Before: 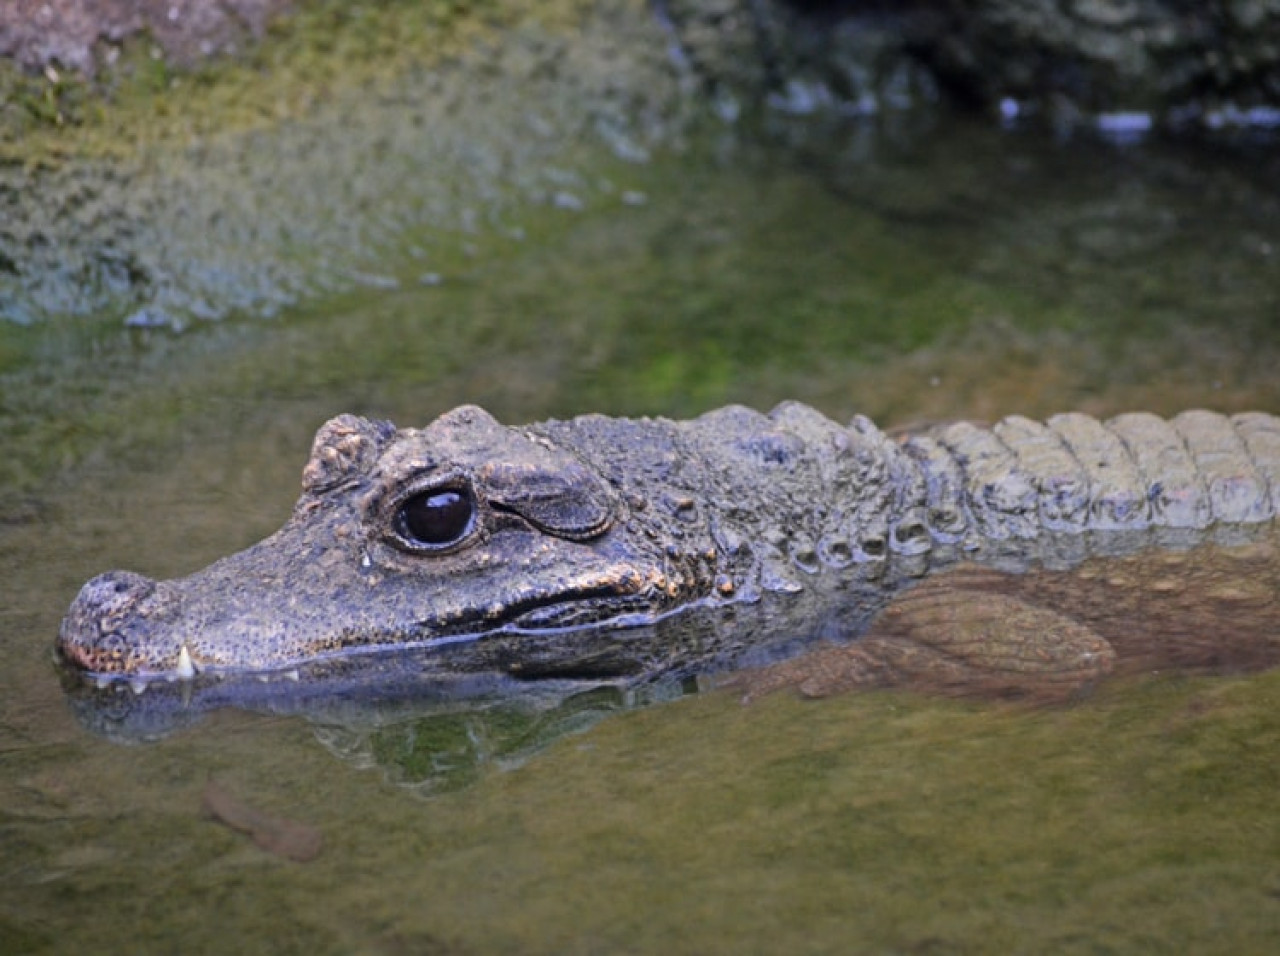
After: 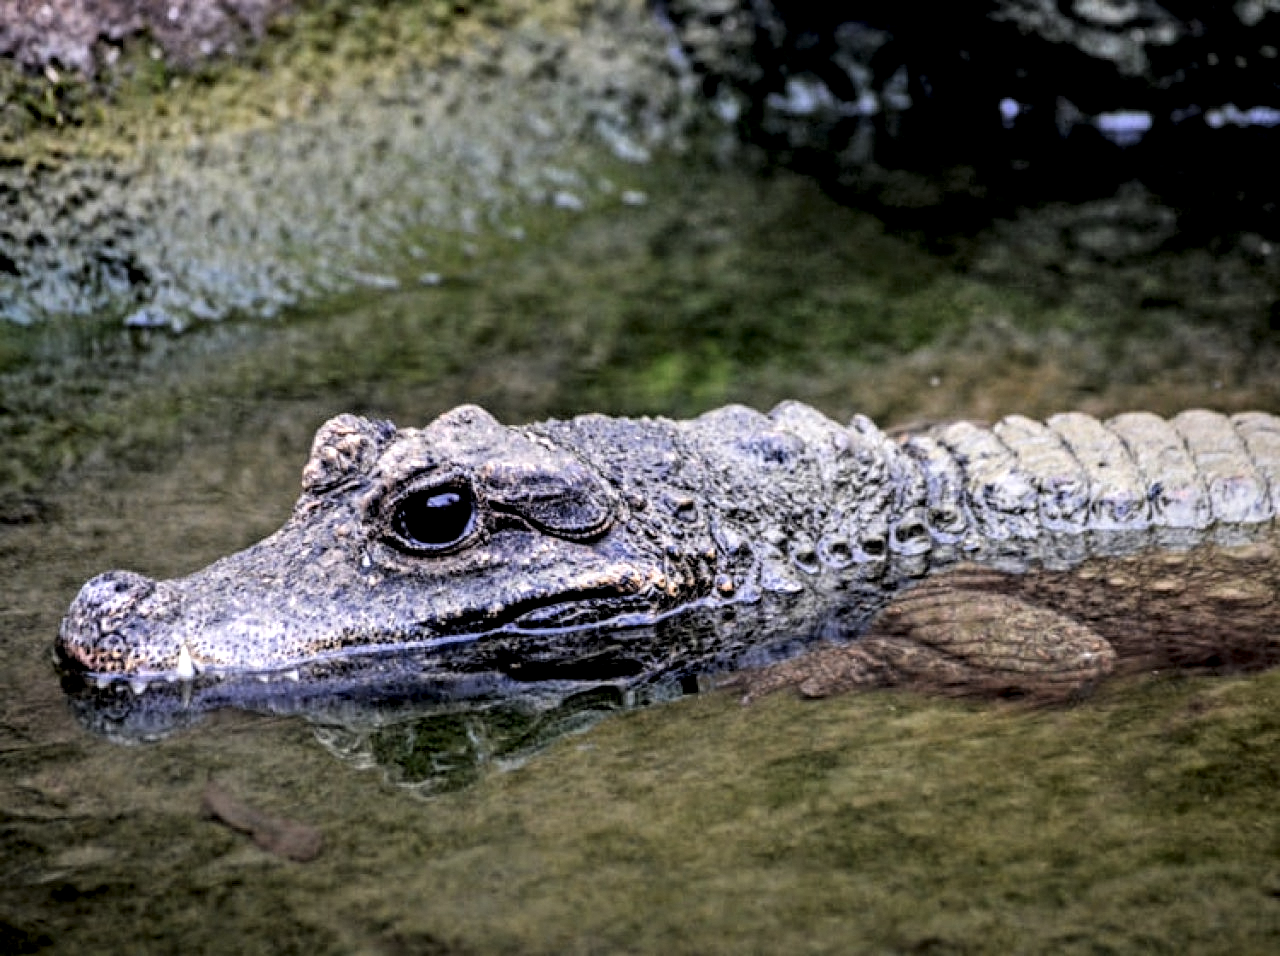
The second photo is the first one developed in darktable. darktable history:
filmic rgb: black relative exposure -7.5 EV, white relative exposure 4.99 EV, threshold 5.95 EV, hardness 3.31, contrast 1.297, enable highlight reconstruction true
local contrast: highlights 22%, detail 196%
